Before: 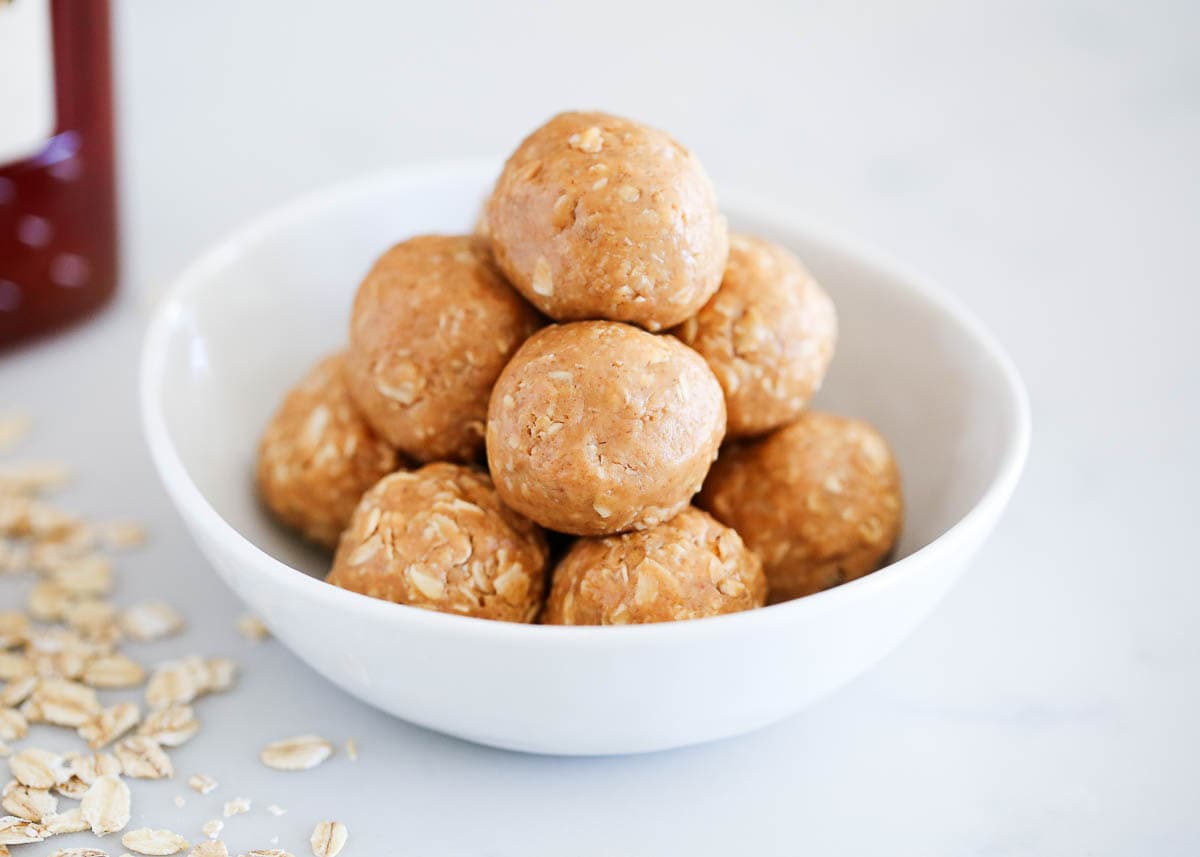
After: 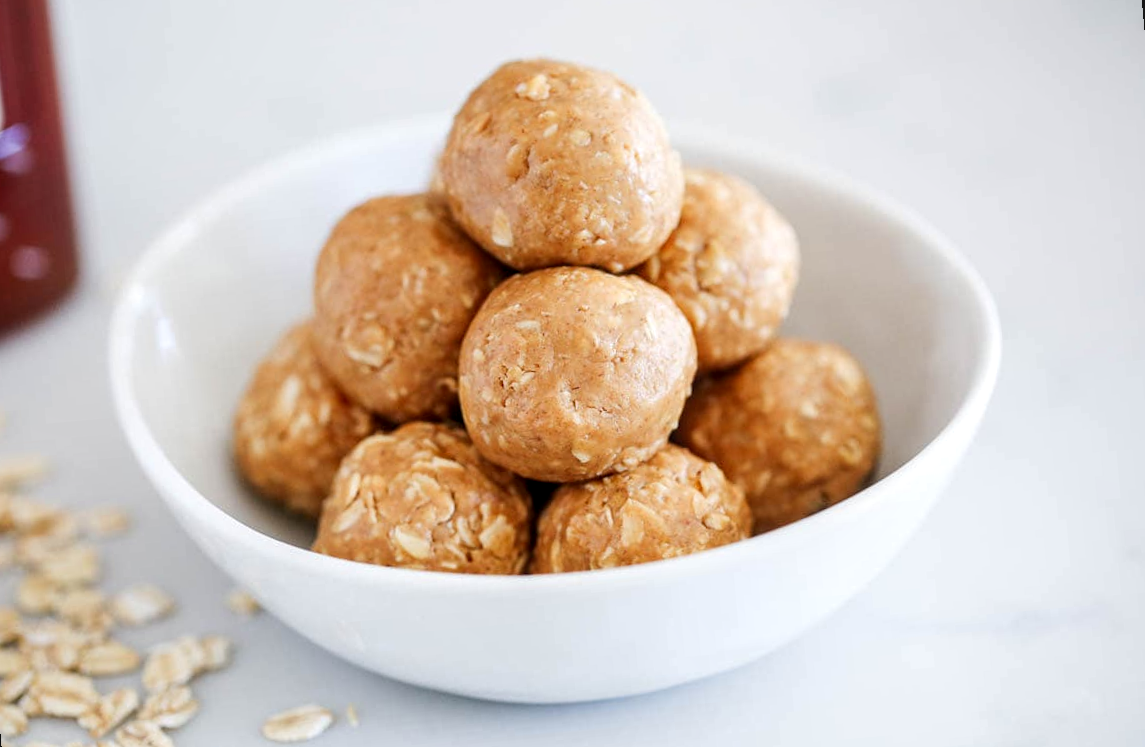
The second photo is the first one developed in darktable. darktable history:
rotate and perspective: rotation -5°, crop left 0.05, crop right 0.952, crop top 0.11, crop bottom 0.89
local contrast: on, module defaults
